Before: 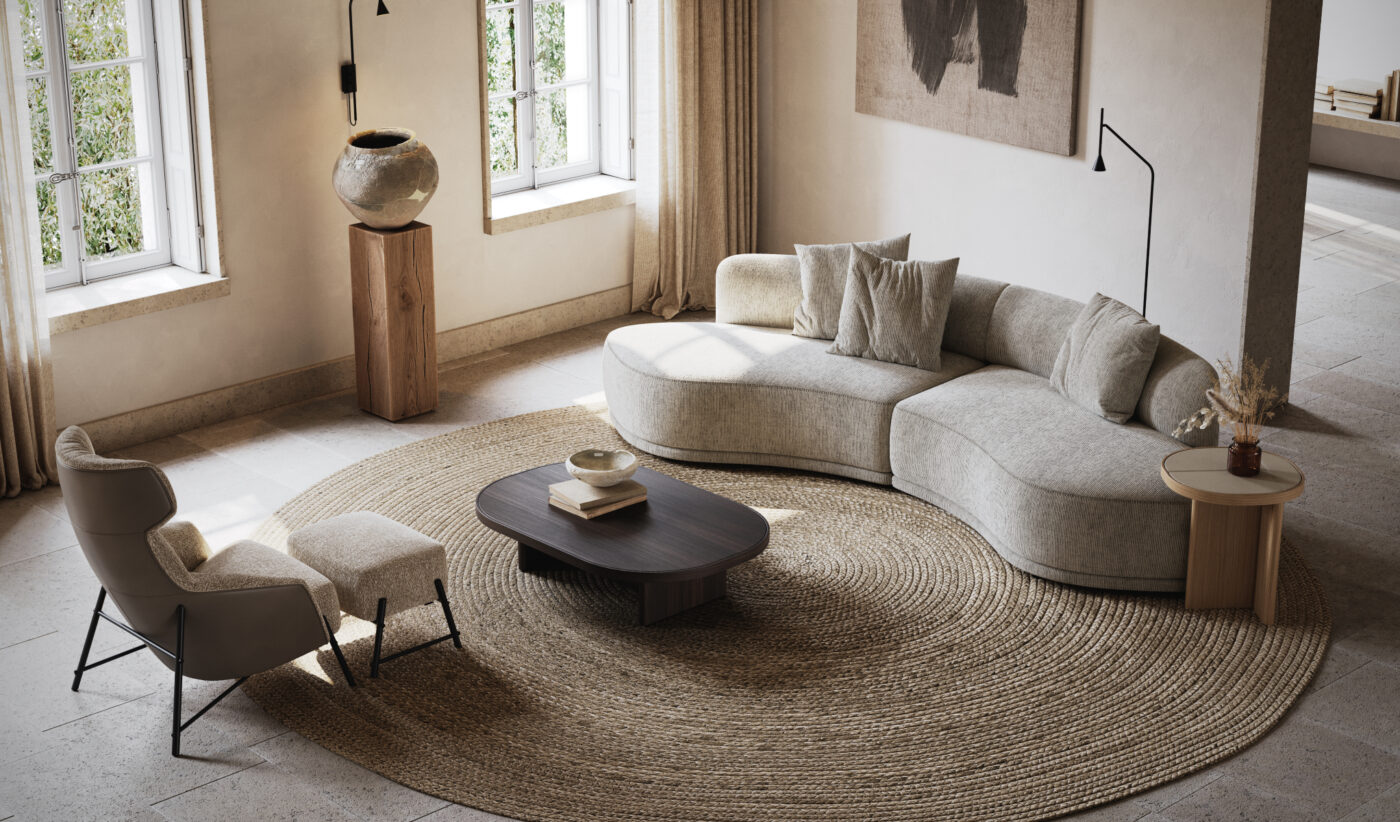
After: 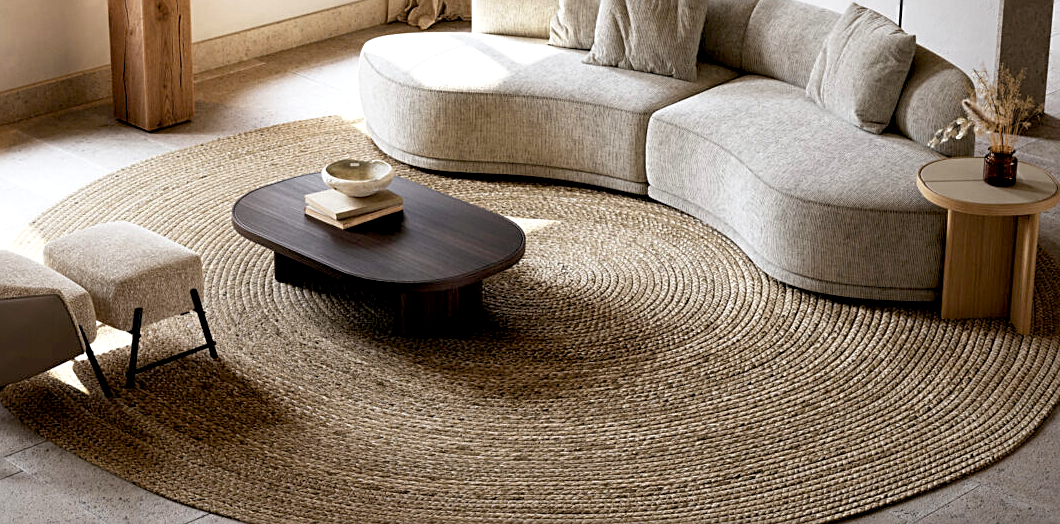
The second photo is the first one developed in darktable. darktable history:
color balance rgb: power › hue 173.46°, linear chroma grading › shadows -7.13%, linear chroma grading › highlights -7.219%, linear chroma grading › global chroma -10.1%, linear chroma grading › mid-tones -8.277%, perceptual saturation grading › global saturation 40.444%, perceptual brilliance grading › global brilliance 9.624%, perceptual brilliance grading › shadows 14.698%
exposure: black level correction 0.01, exposure 0.006 EV, compensate exposure bias true, compensate highlight preservation false
sharpen: on, module defaults
crop and rotate: left 17.463%, top 35.301%, right 6.753%, bottom 0.856%
